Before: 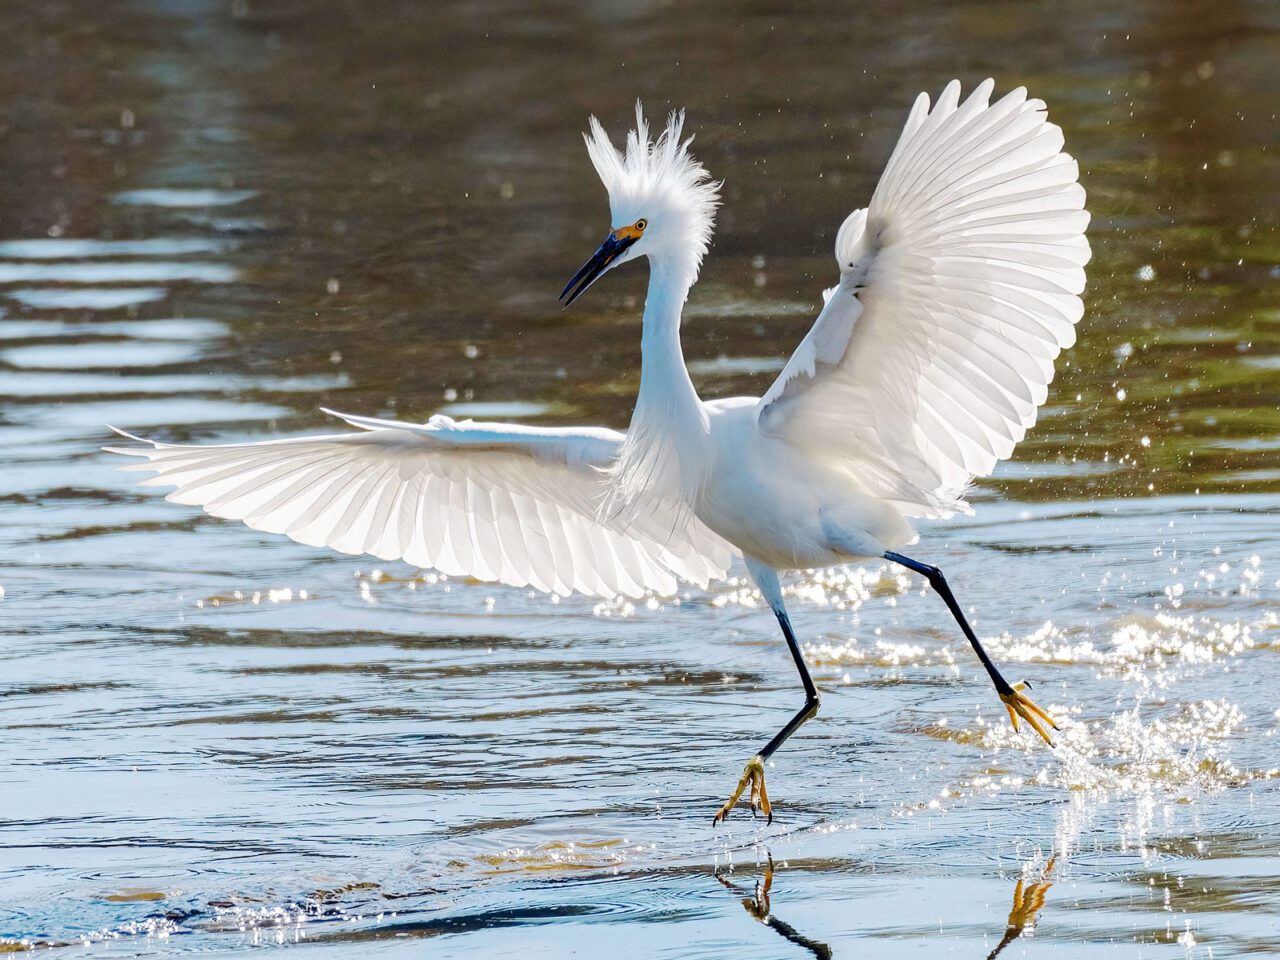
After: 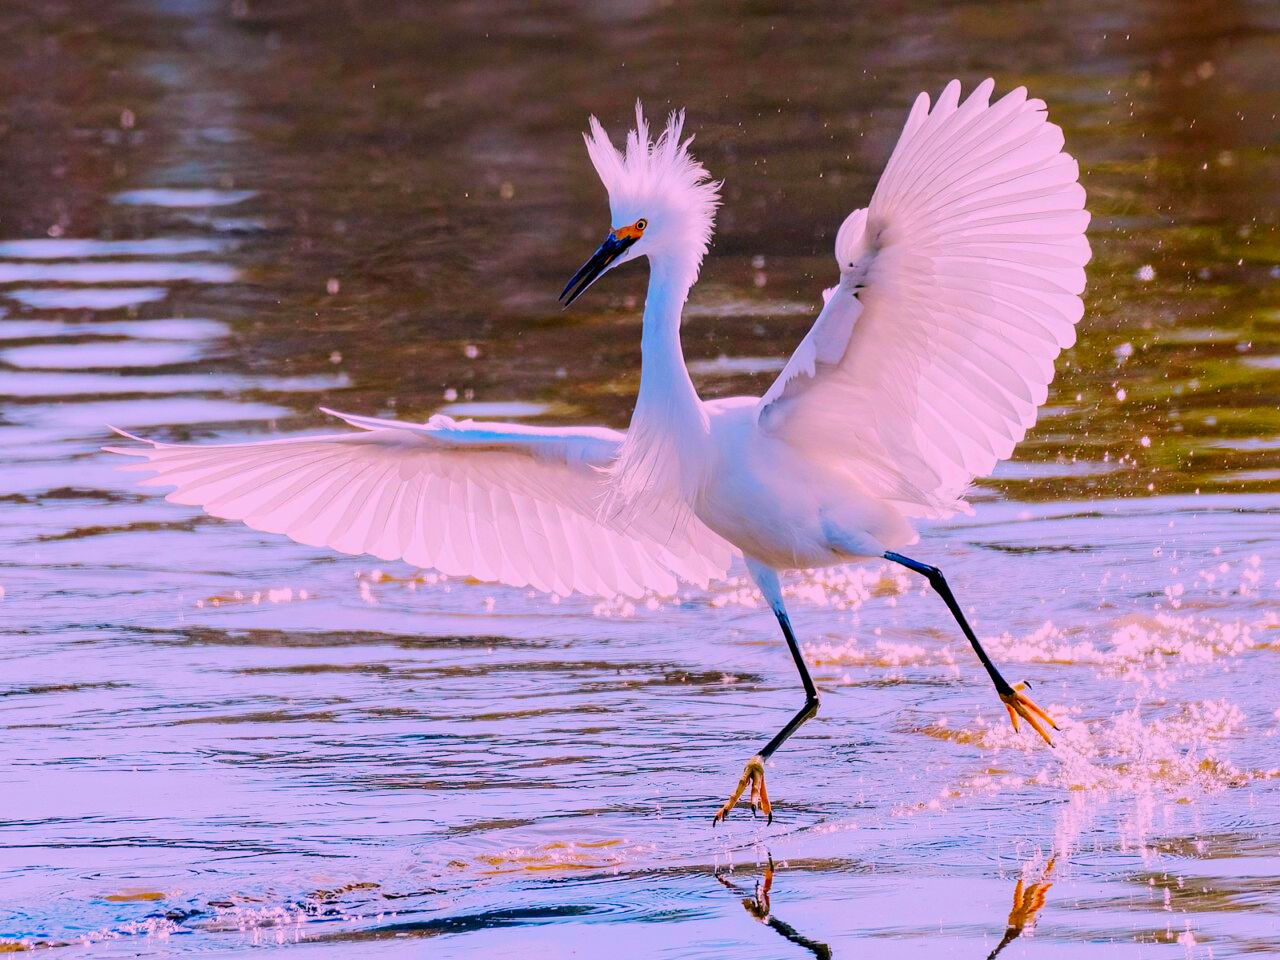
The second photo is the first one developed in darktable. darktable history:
color correction: highlights a* 19.5, highlights b* -11.53, saturation 1.69
filmic rgb: black relative exposure -8.42 EV, white relative exposure 4.68 EV, hardness 3.82, color science v6 (2022)
grain: coarseness 0.81 ISO, strength 1.34%, mid-tones bias 0%
